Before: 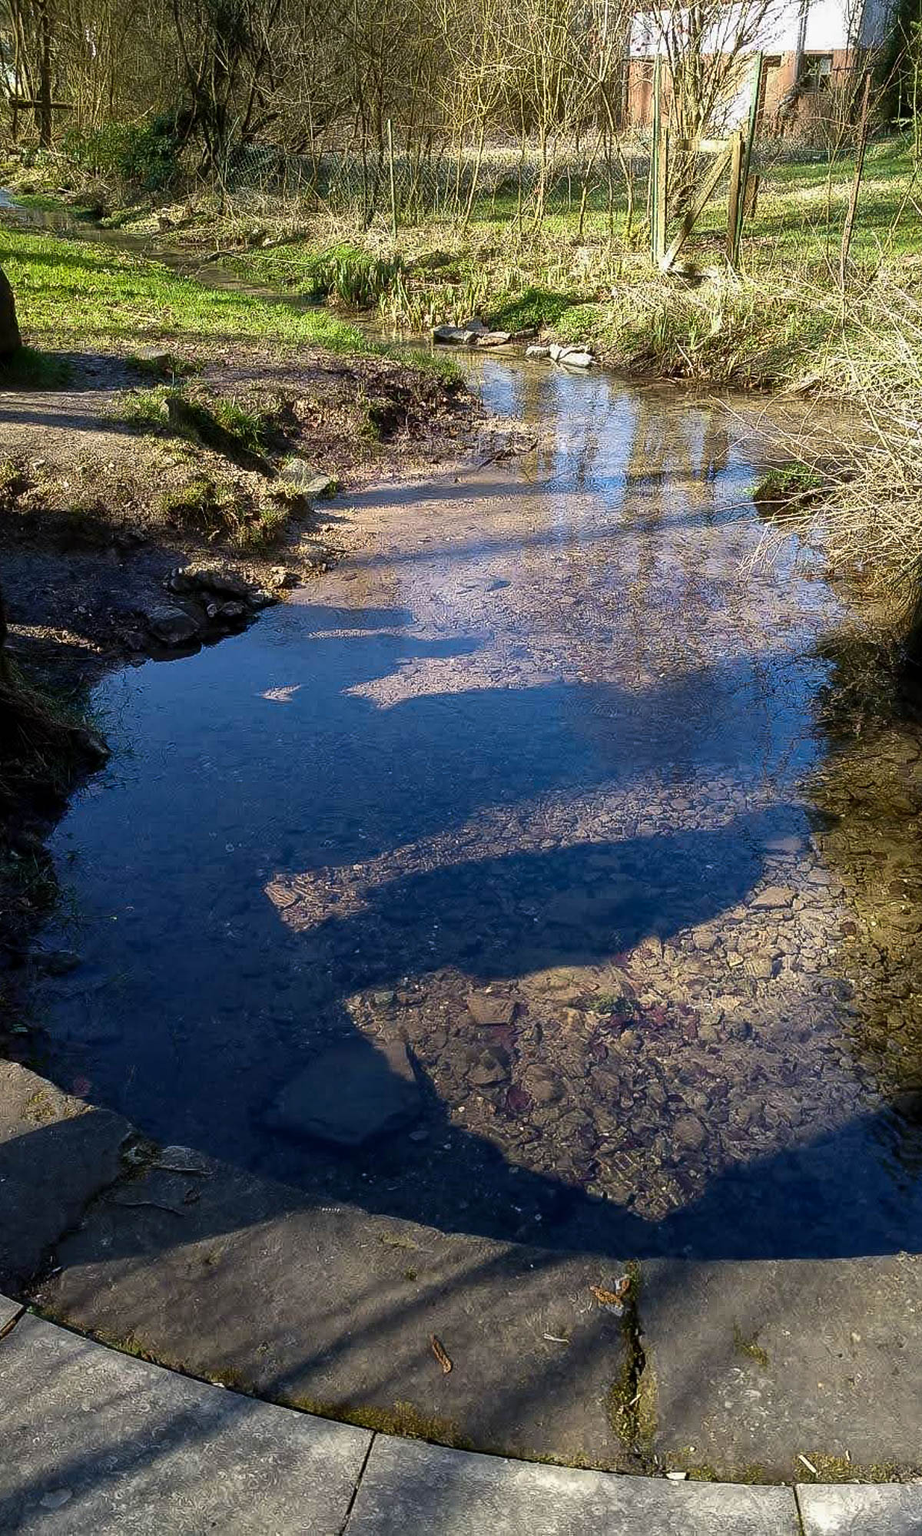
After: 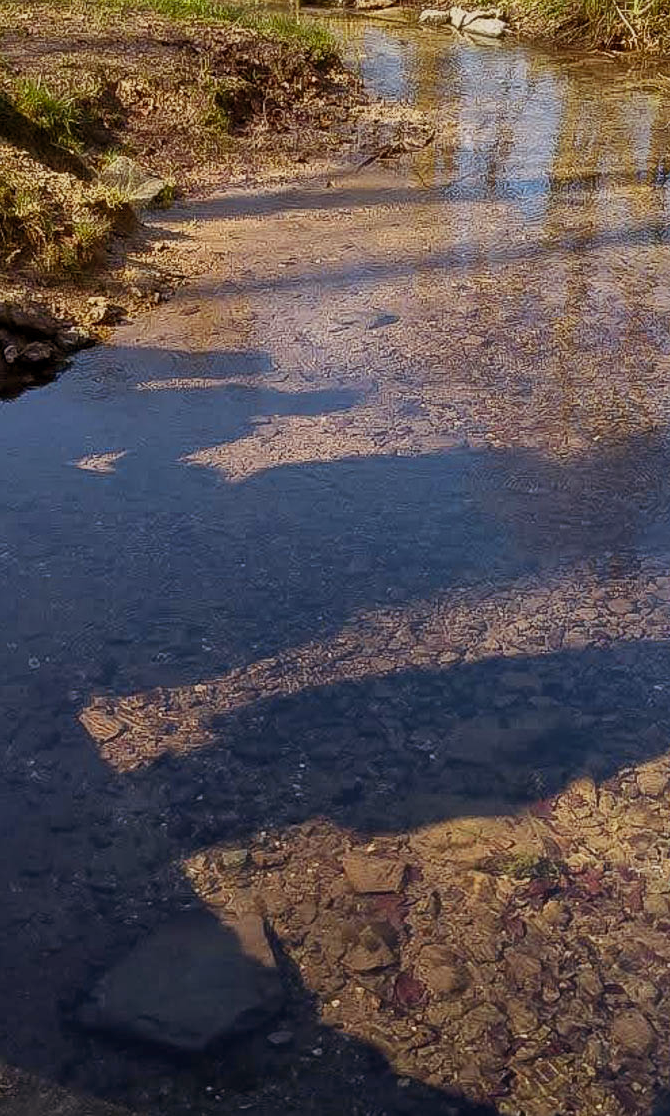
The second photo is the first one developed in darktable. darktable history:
color balance rgb: shadows lift › chroma 4.41%, shadows lift › hue 27°, power › chroma 2.5%, power › hue 70°, highlights gain › chroma 1%, highlights gain › hue 27°, saturation formula JzAzBz (2021)
shadows and highlights: shadows 25, highlights -25
tone equalizer: -8 EV 0.25 EV, -7 EV 0.417 EV, -6 EV 0.417 EV, -5 EV 0.25 EV, -3 EV -0.25 EV, -2 EV -0.417 EV, -1 EV -0.417 EV, +0 EV -0.25 EV, edges refinement/feathering 500, mask exposure compensation -1.57 EV, preserve details guided filter
crop and rotate: left 22.13%, top 22.054%, right 22.026%, bottom 22.102%
